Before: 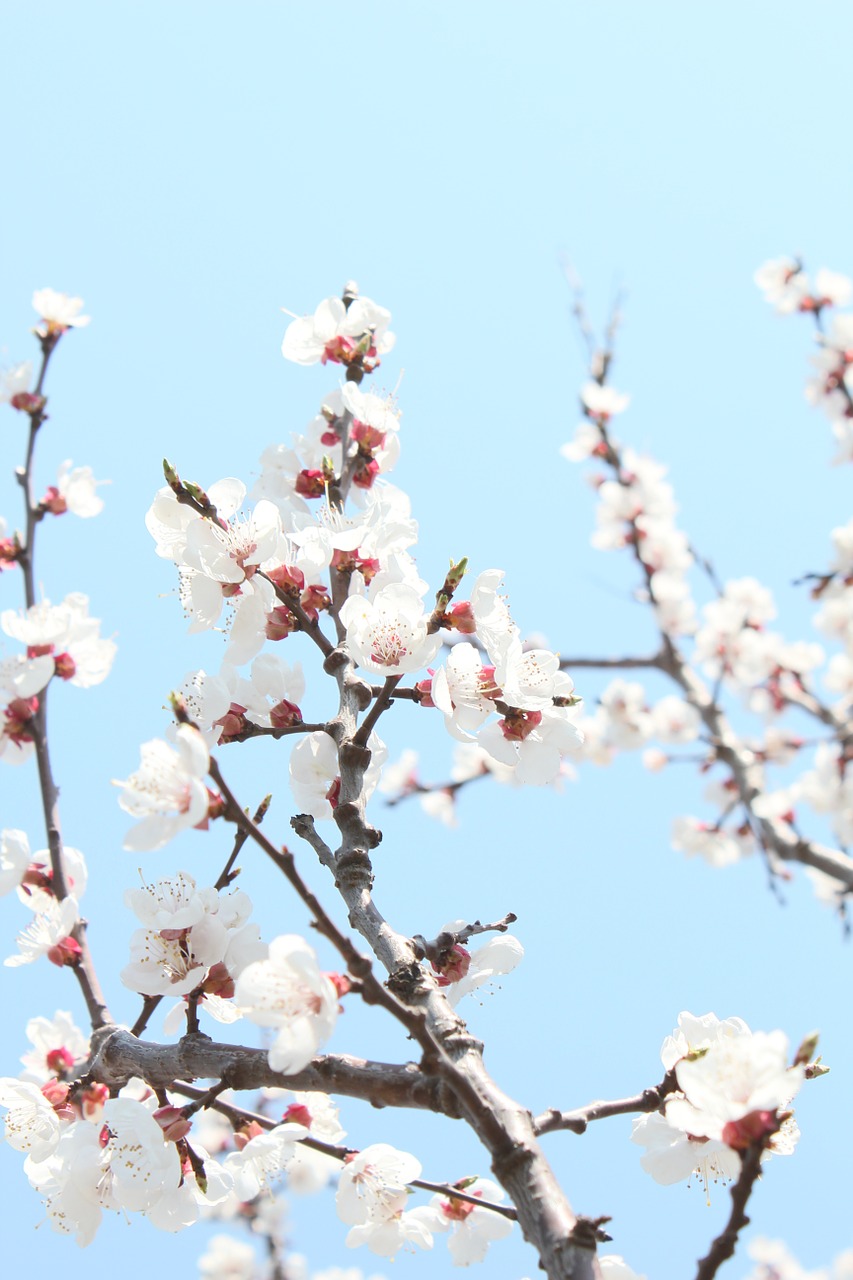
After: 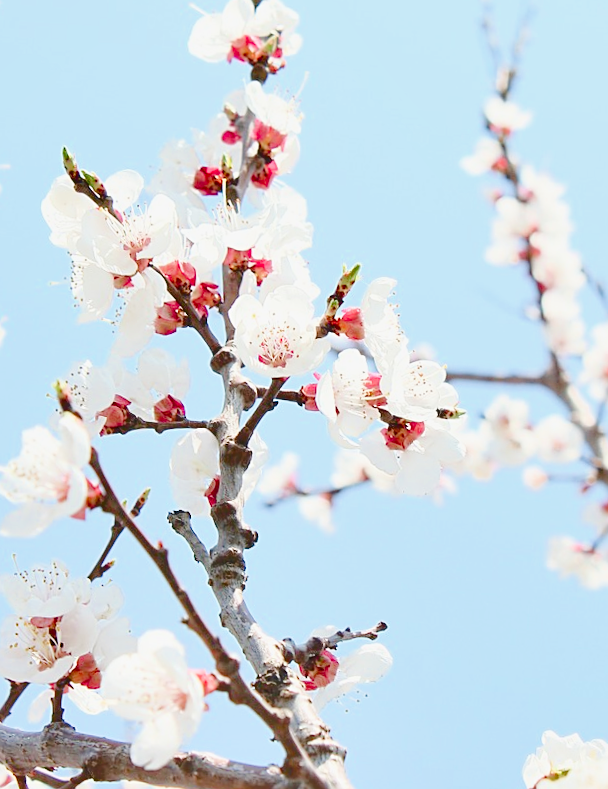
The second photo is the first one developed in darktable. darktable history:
contrast brightness saturation: contrast 0.069, brightness 0.177, saturation 0.399
sharpen: on, module defaults
tone curve: curves: ch0 [(0, 0) (0.003, 0.002) (0.011, 0.006) (0.025, 0.013) (0.044, 0.019) (0.069, 0.032) (0.1, 0.056) (0.136, 0.095) (0.177, 0.144) (0.224, 0.193) (0.277, 0.26) (0.335, 0.331) (0.399, 0.405) (0.468, 0.479) (0.543, 0.552) (0.623, 0.624) (0.709, 0.699) (0.801, 0.772) (0.898, 0.856) (1, 1)], color space Lab, independent channels, preserve colors none
shadows and highlights: soften with gaussian
crop and rotate: angle -3.54°, left 9.86%, top 20.729%, right 12.305%, bottom 11.98%
exposure: black level correction 0, exposure 1.294 EV, compensate highlight preservation false
filmic rgb: black relative exposure -7.65 EV, white relative exposure 4.56 EV, threshold 2.97 EV, hardness 3.61, enable highlight reconstruction true
color balance rgb: perceptual saturation grading › global saturation 20%, perceptual saturation grading › highlights -49.16%, perceptual saturation grading › shadows 25.873%, perceptual brilliance grading › global brilliance 2.907%, global vibrance 20%
